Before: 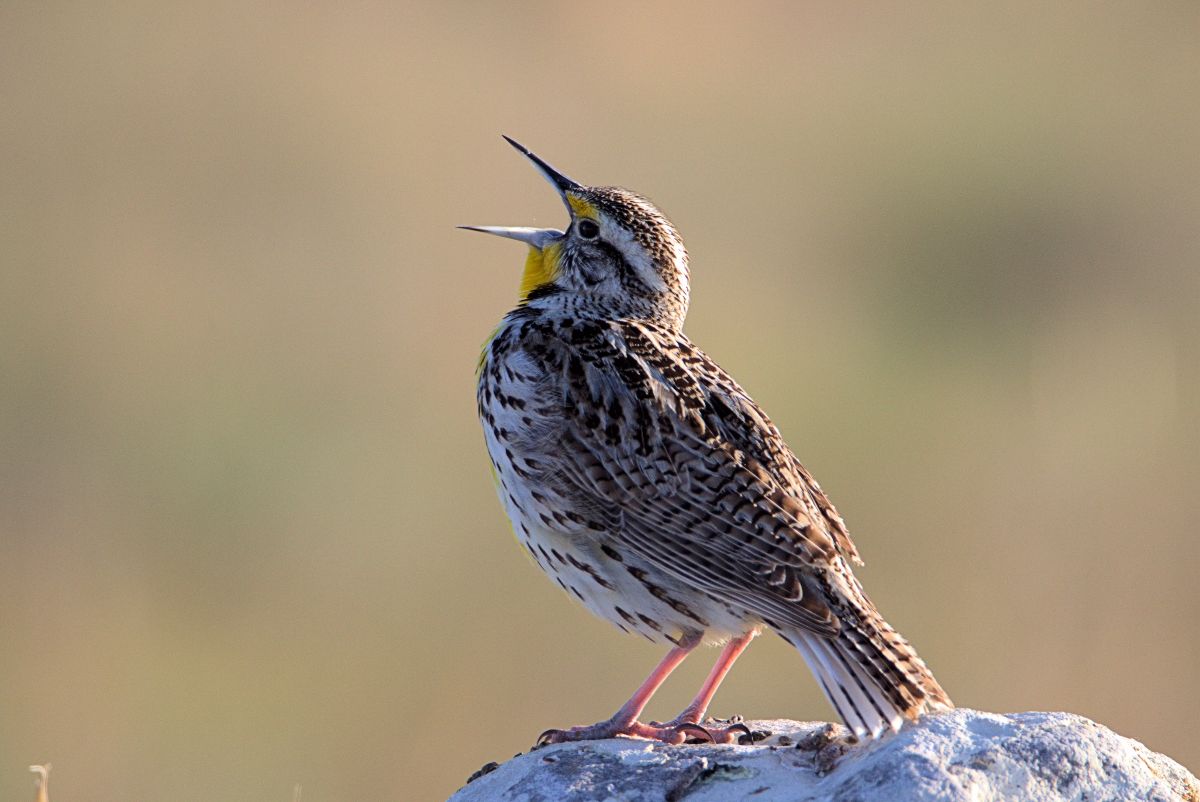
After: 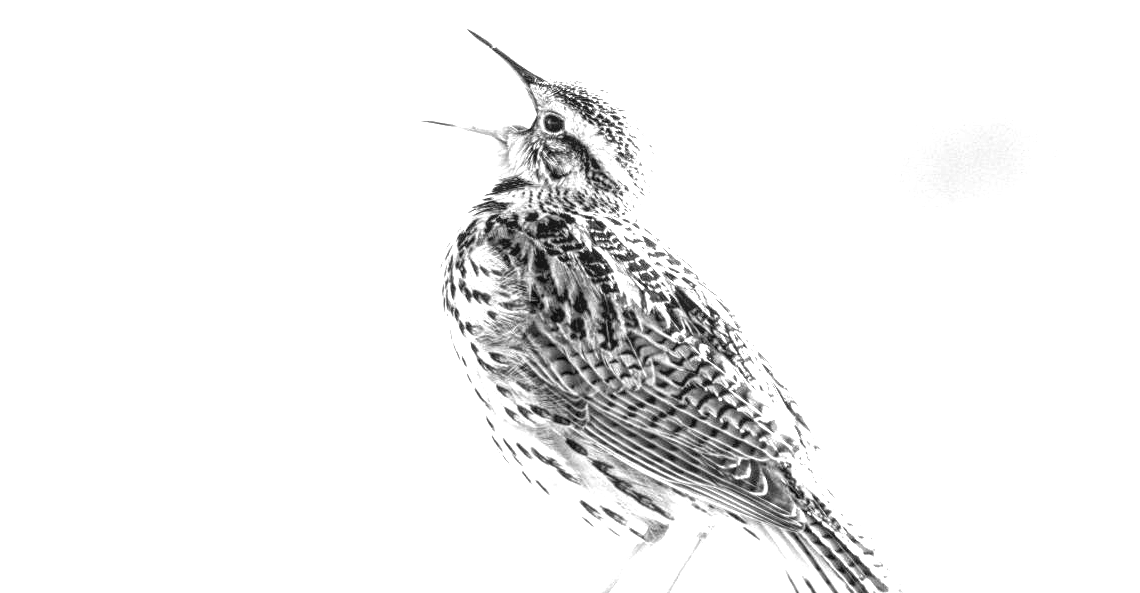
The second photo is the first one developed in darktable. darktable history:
monochrome: on, module defaults
crop and rotate: left 2.991%, top 13.302%, right 1.981%, bottom 12.636%
local contrast: highlights 61%, detail 143%, midtone range 0.428
exposure: black level correction 0, exposure 0.7 EV, compensate exposure bias true, compensate highlight preservation false
color contrast: green-magenta contrast 0.3, blue-yellow contrast 0.15
